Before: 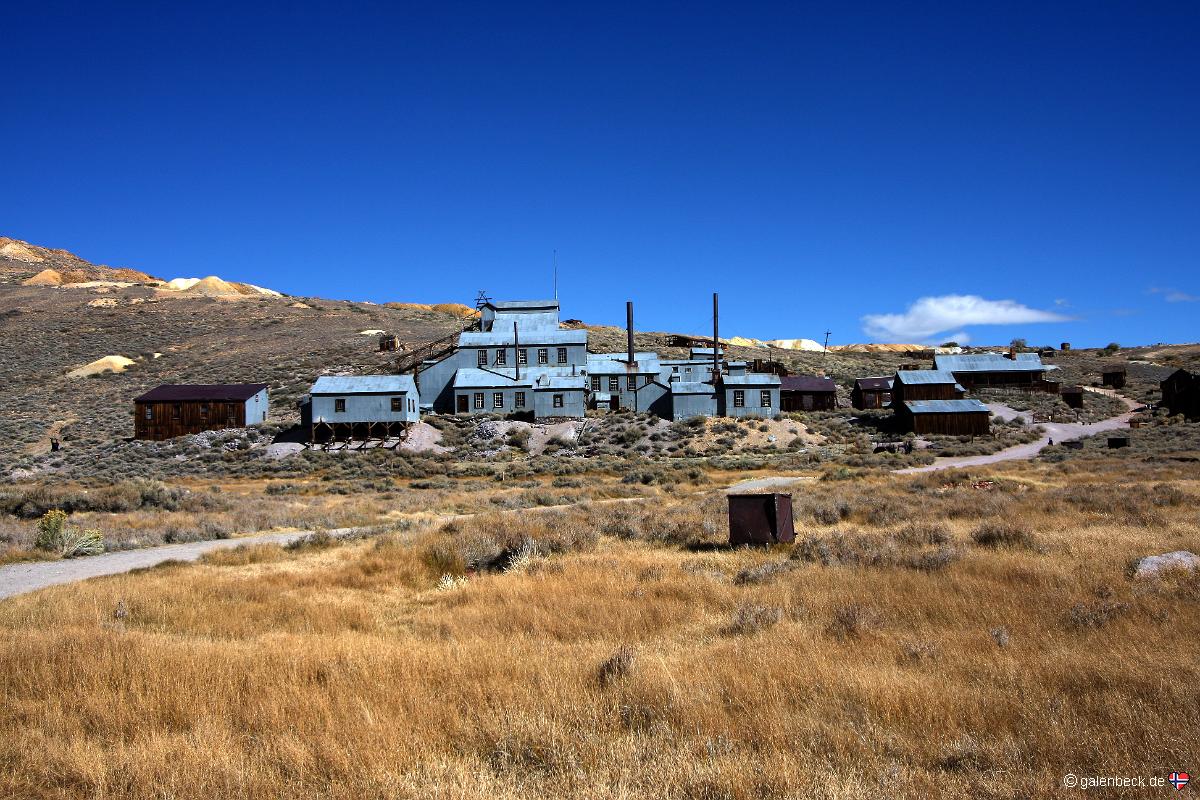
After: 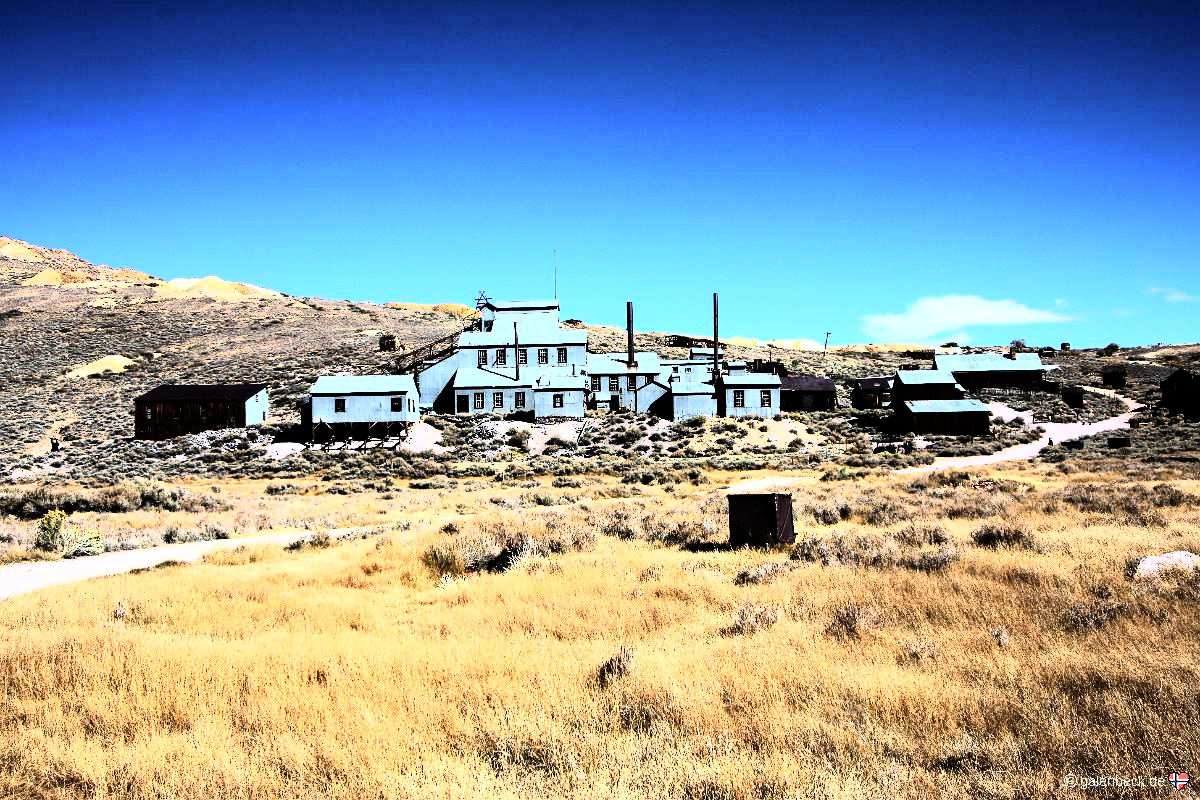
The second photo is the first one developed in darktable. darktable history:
tone equalizer: -8 EV -0.75 EV, -7 EV -0.7 EV, -6 EV -0.6 EV, -5 EV -0.4 EV, -3 EV 0.4 EV, -2 EV 0.6 EV, -1 EV 0.7 EV, +0 EV 0.75 EV, edges refinement/feathering 500, mask exposure compensation -1.57 EV, preserve details no
rgb curve: curves: ch0 [(0, 0) (0.21, 0.15) (0.24, 0.21) (0.5, 0.75) (0.75, 0.96) (0.89, 0.99) (1, 1)]; ch1 [(0, 0.02) (0.21, 0.13) (0.25, 0.2) (0.5, 0.67) (0.75, 0.9) (0.89, 0.97) (1, 1)]; ch2 [(0, 0.02) (0.21, 0.13) (0.25, 0.2) (0.5, 0.67) (0.75, 0.9) (0.89, 0.97) (1, 1)], compensate middle gray true
contrast brightness saturation: saturation -0.05
